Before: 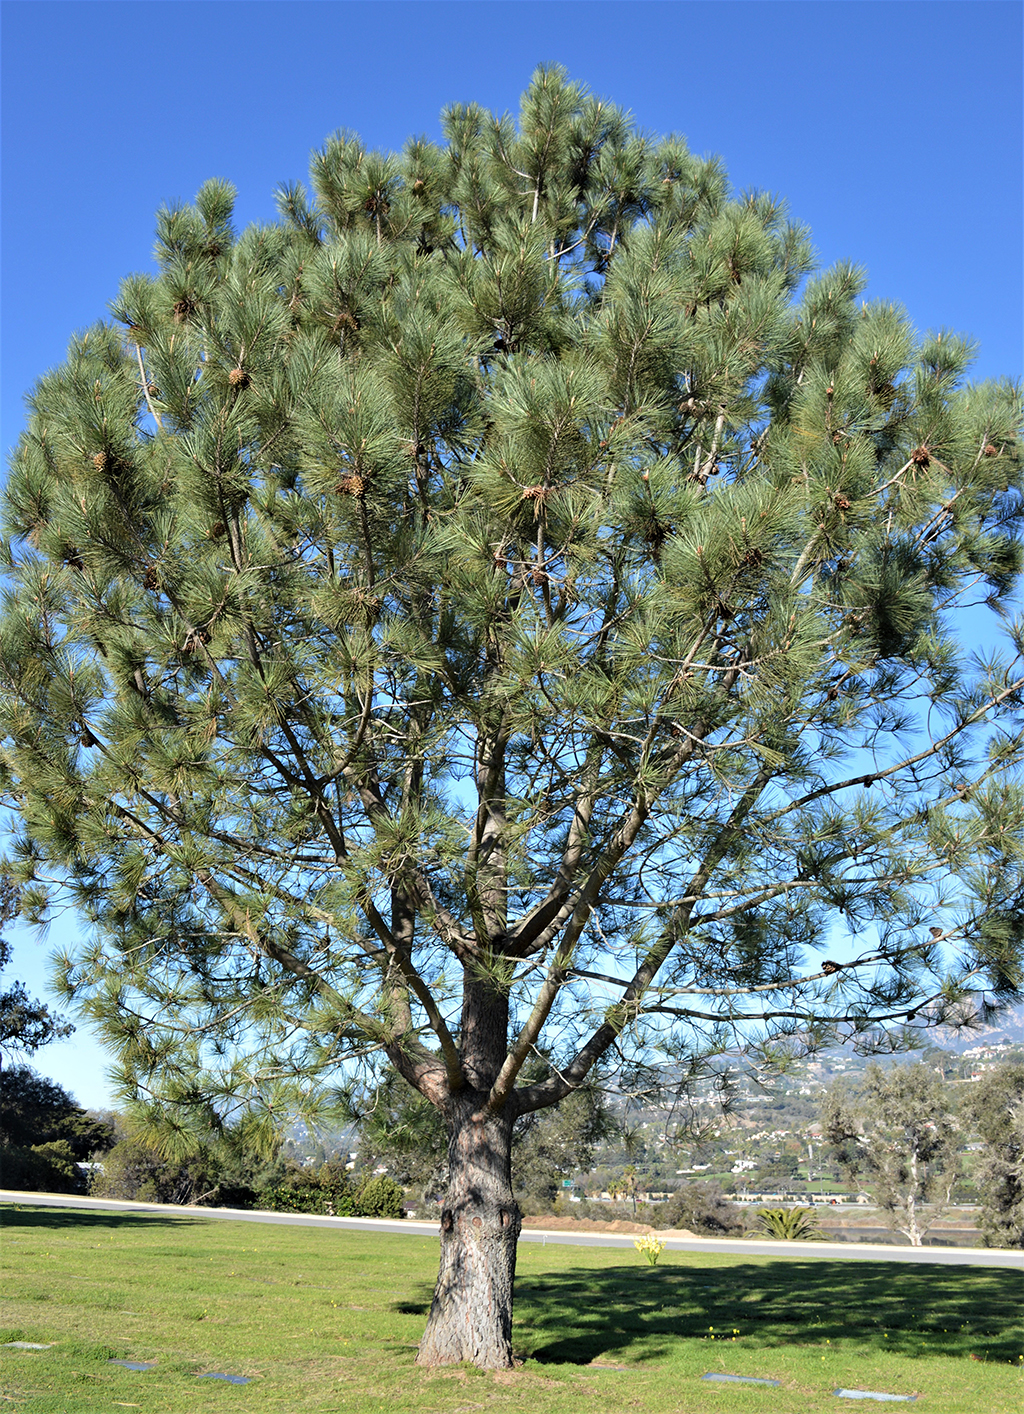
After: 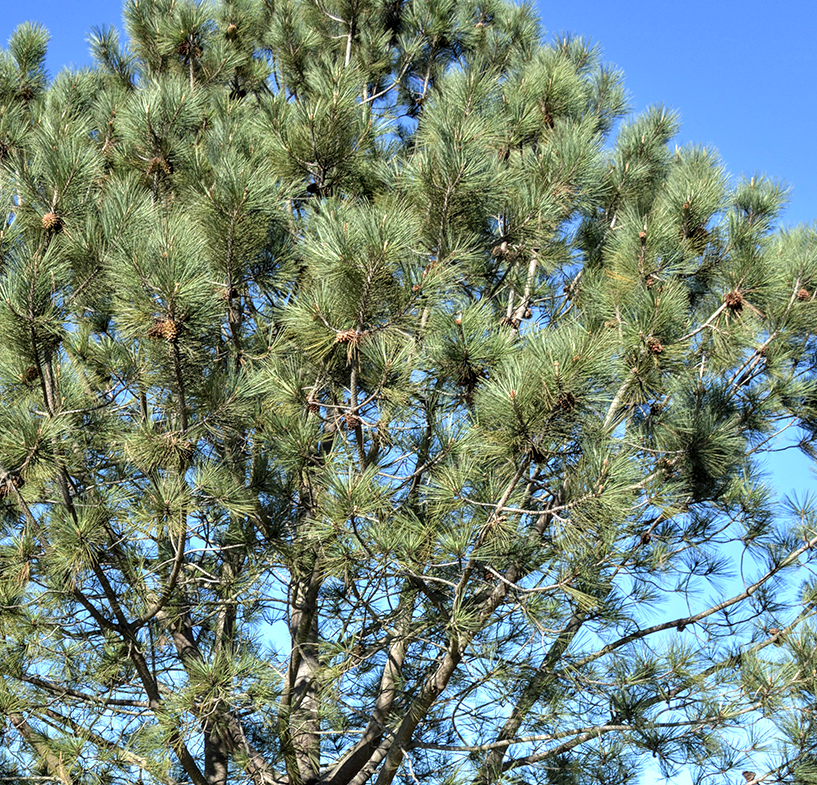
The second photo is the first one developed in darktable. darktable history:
crop: left 18.354%, top 11.093%, right 1.816%, bottom 33.389%
exposure: black level correction 0, exposure 0.301 EV, compensate highlight preservation false
local contrast: on, module defaults
